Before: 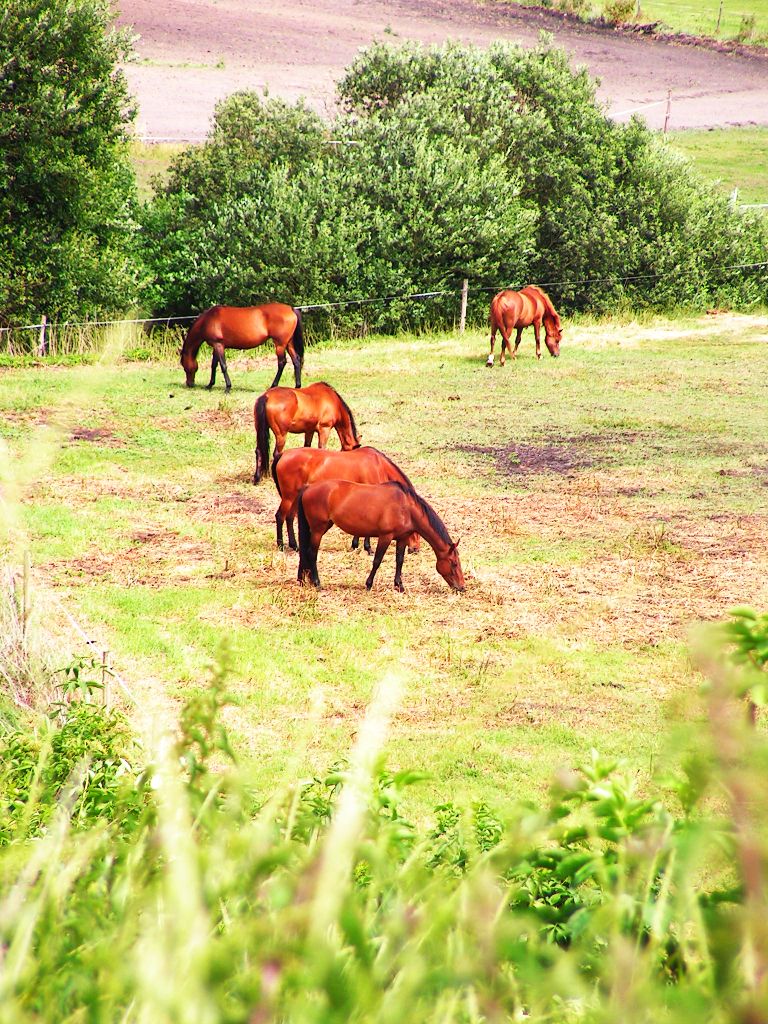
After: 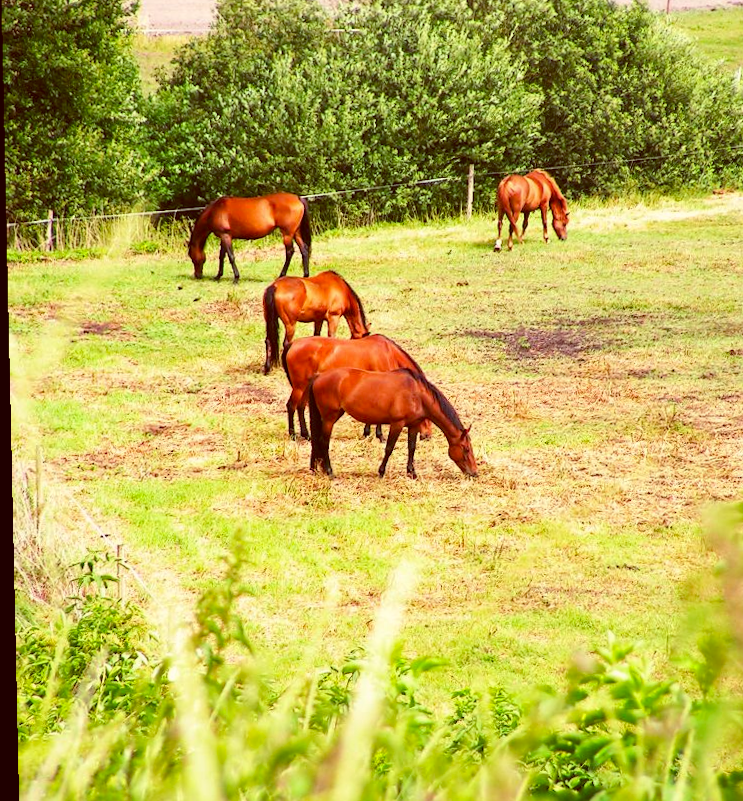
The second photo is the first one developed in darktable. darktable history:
color balance: lift [1.001, 1.007, 1, 0.993], gamma [1.023, 1.026, 1.01, 0.974], gain [0.964, 1.059, 1.073, 0.927]
rotate and perspective: rotation -1.24°, automatic cropping off
haze removal: compatibility mode true, adaptive false
crop and rotate: angle 0.03°, top 11.643%, right 5.651%, bottom 11.189%
